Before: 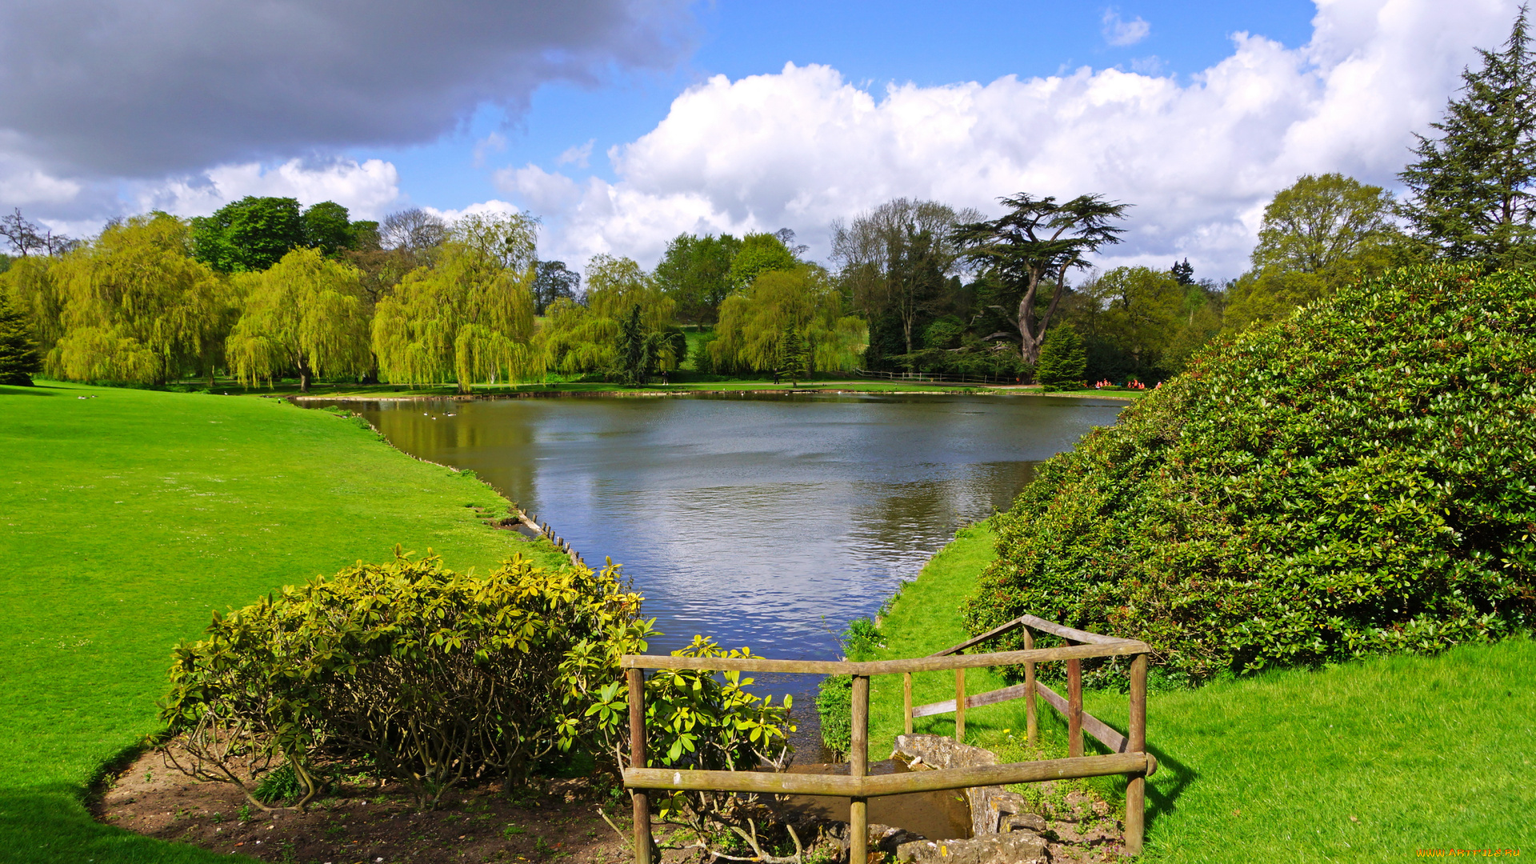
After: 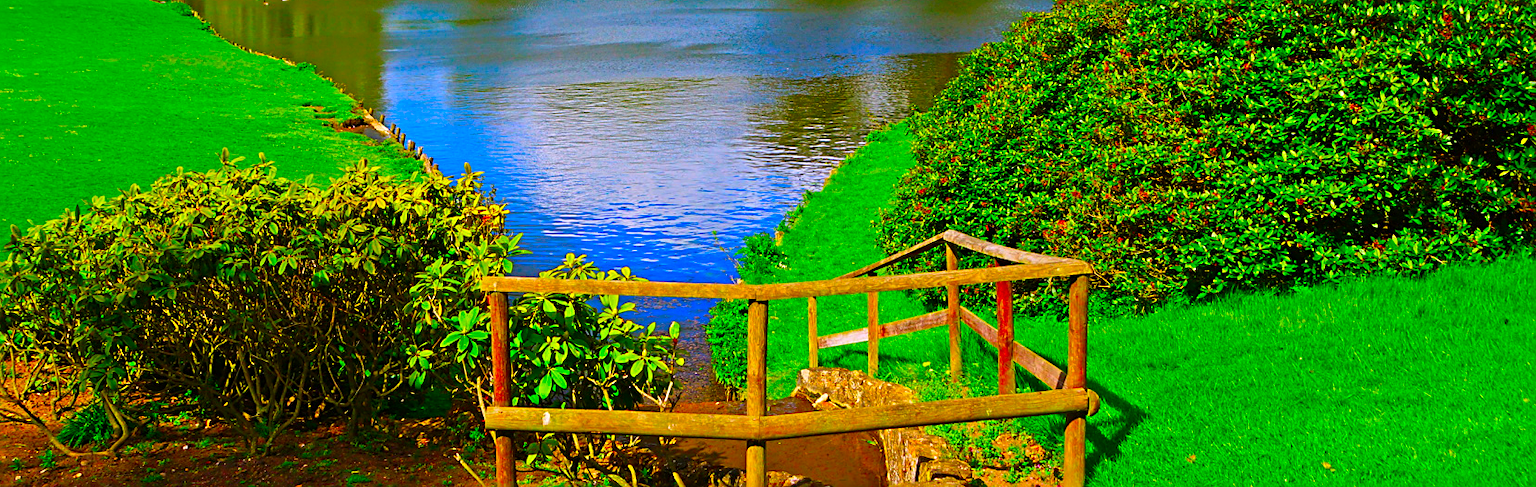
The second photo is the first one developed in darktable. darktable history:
sharpen: on, module defaults
color correction: highlights b* -0.009, saturation 2.97
crop and rotate: left 13.279%, top 48.138%, bottom 2.903%
